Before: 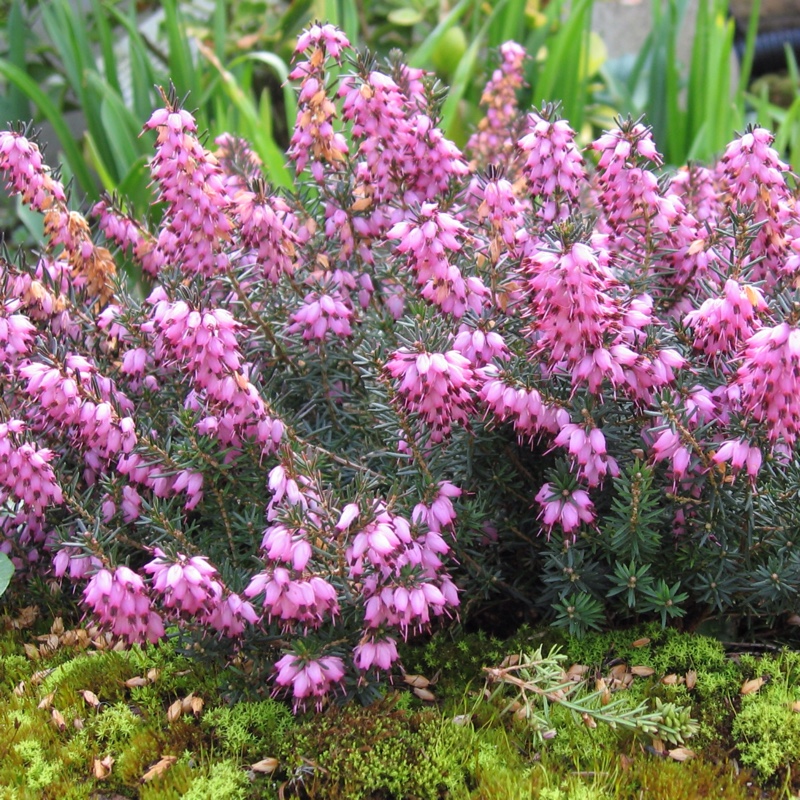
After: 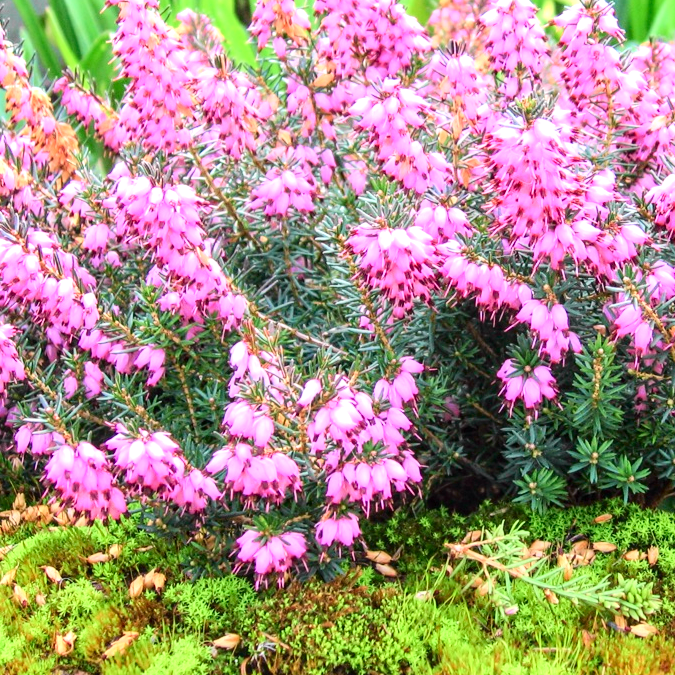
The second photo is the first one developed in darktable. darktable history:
exposure: black level correction 0, exposure 0.7 EV, compensate exposure bias true, compensate highlight preservation false
tone curve: curves: ch0 [(0, 0.003) (0.044, 0.032) (0.12, 0.089) (0.19, 0.175) (0.271, 0.294) (0.457, 0.546) (0.588, 0.71) (0.701, 0.815) (0.86, 0.922) (1, 0.982)]; ch1 [(0, 0) (0.247, 0.215) (0.433, 0.382) (0.466, 0.426) (0.493, 0.481) (0.501, 0.5) (0.517, 0.524) (0.557, 0.582) (0.598, 0.651) (0.671, 0.735) (0.796, 0.85) (1, 1)]; ch2 [(0, 0) (0.249, 0.216) (0.357, 0.317) (0.448, 0.432) (0.478, 0.492) (0.498, 0.499) (0.517, 0.53) (0.537, 0.57) (0.569, 0.623) (0.61, 0.663) (0.706, 0.75) (0.808, 0.809) (0.991, 0.968)], color space Lab, independent channels, preserve colors none
local contrast: on, module defaults
crop and rotate: left 4.842%, top 15.51%, right 10.668%
